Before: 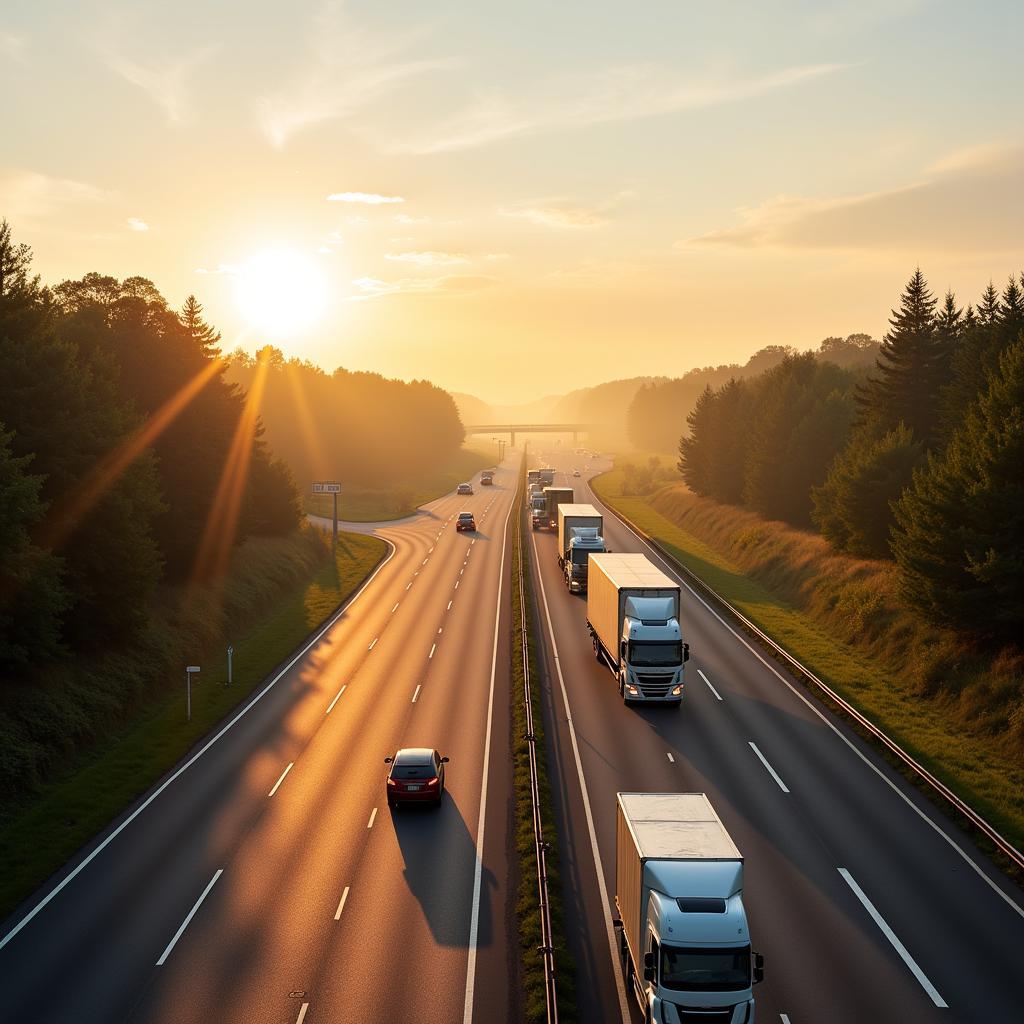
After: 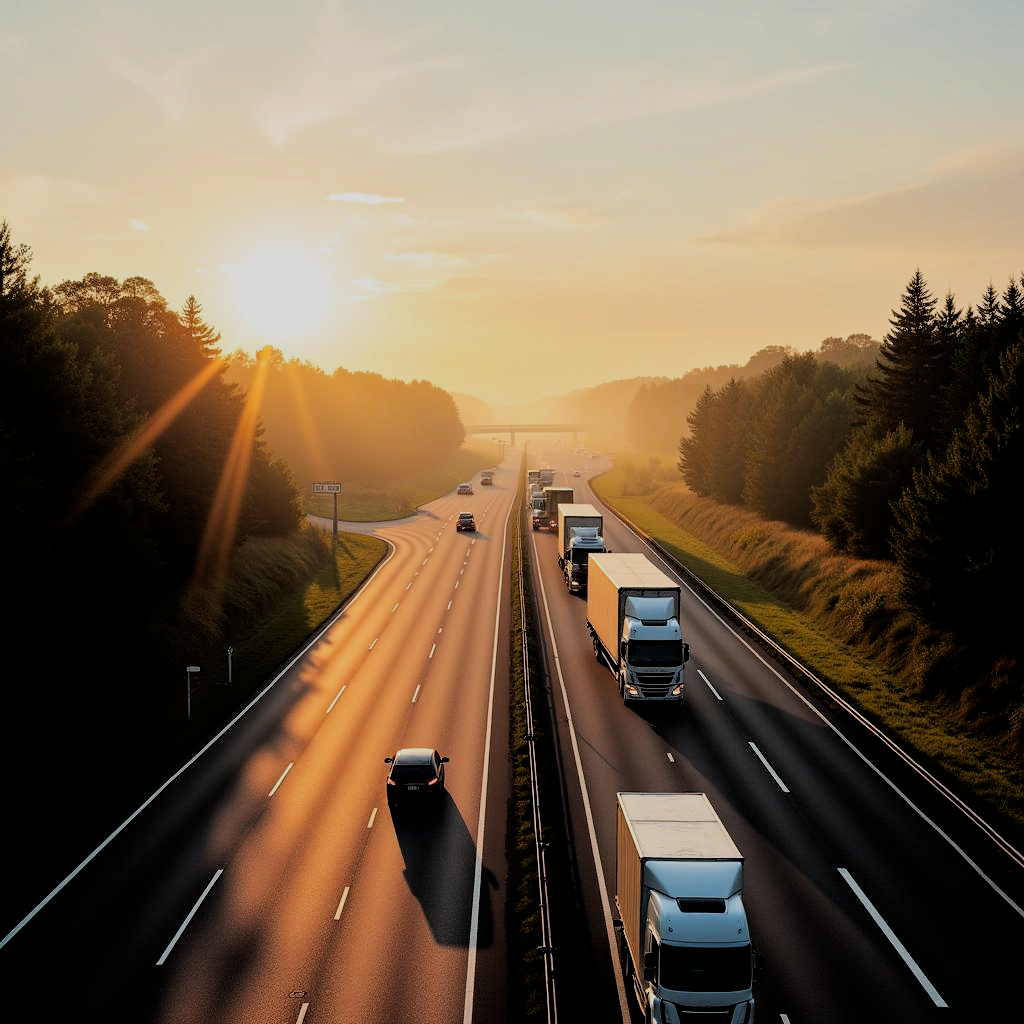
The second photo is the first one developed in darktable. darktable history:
filmic rgb: black relative exposure -4.4 EV, white relative exposure 5.04 EV, hardness 2.21, latitude 40.66%, contrast 1.148, highlights saturation mix 11.14%, shadows ↔ highlights balance 0.867%
